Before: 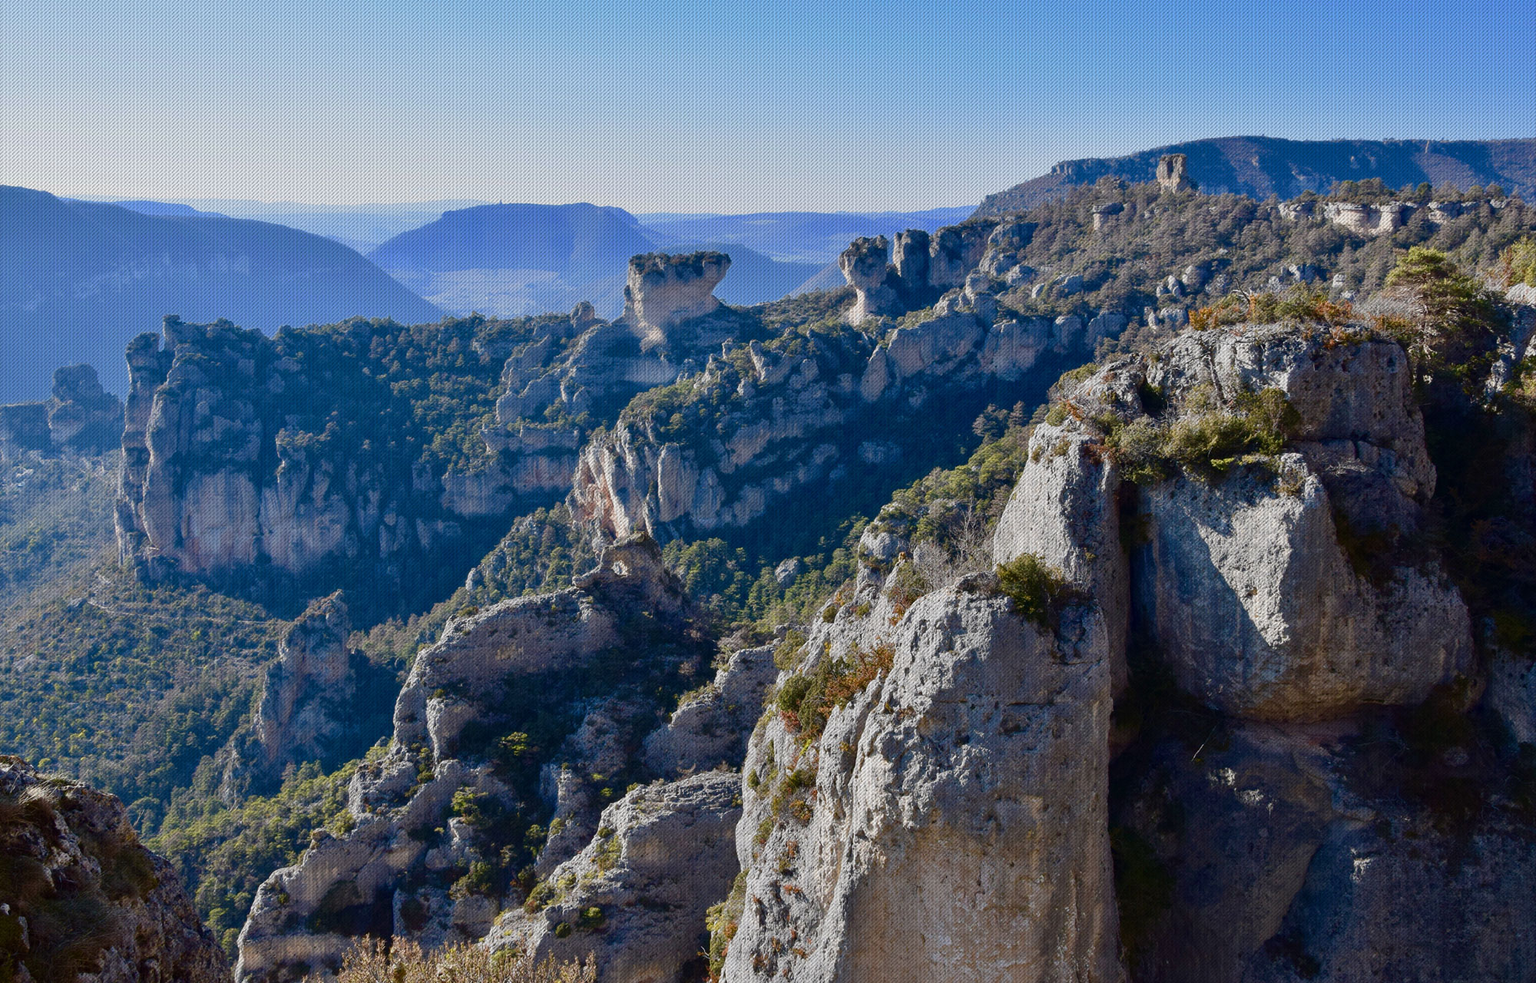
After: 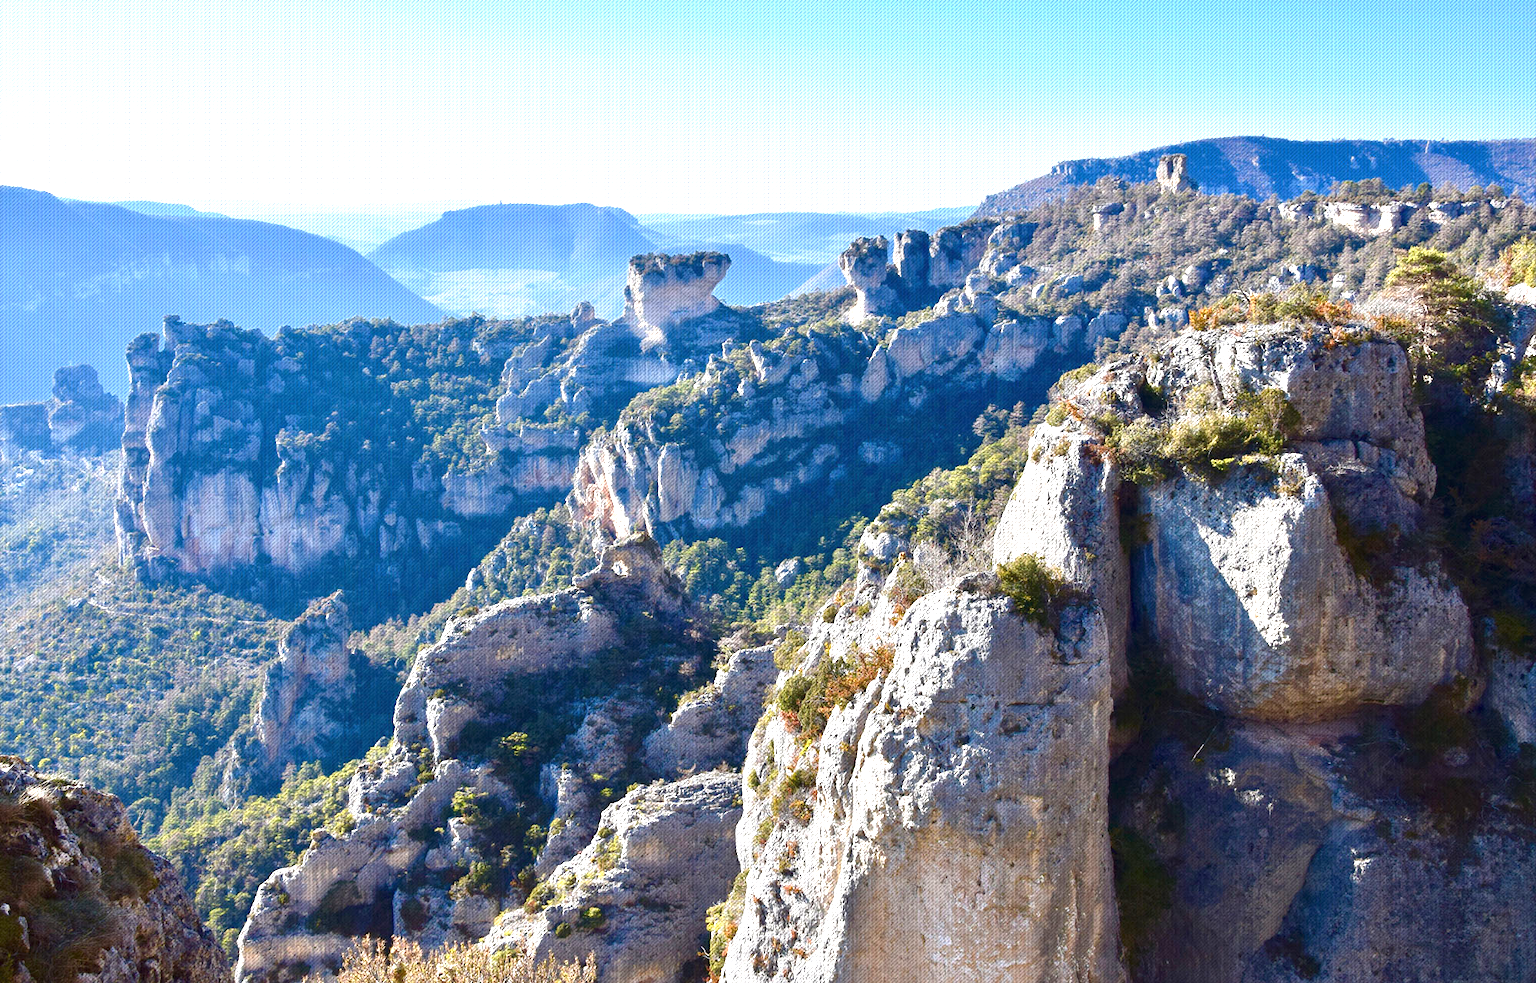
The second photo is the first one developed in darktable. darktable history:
exposure: black level correction 0, exposure 1.462 EV, compensate exposure bias true, compensate highlight preservation false
